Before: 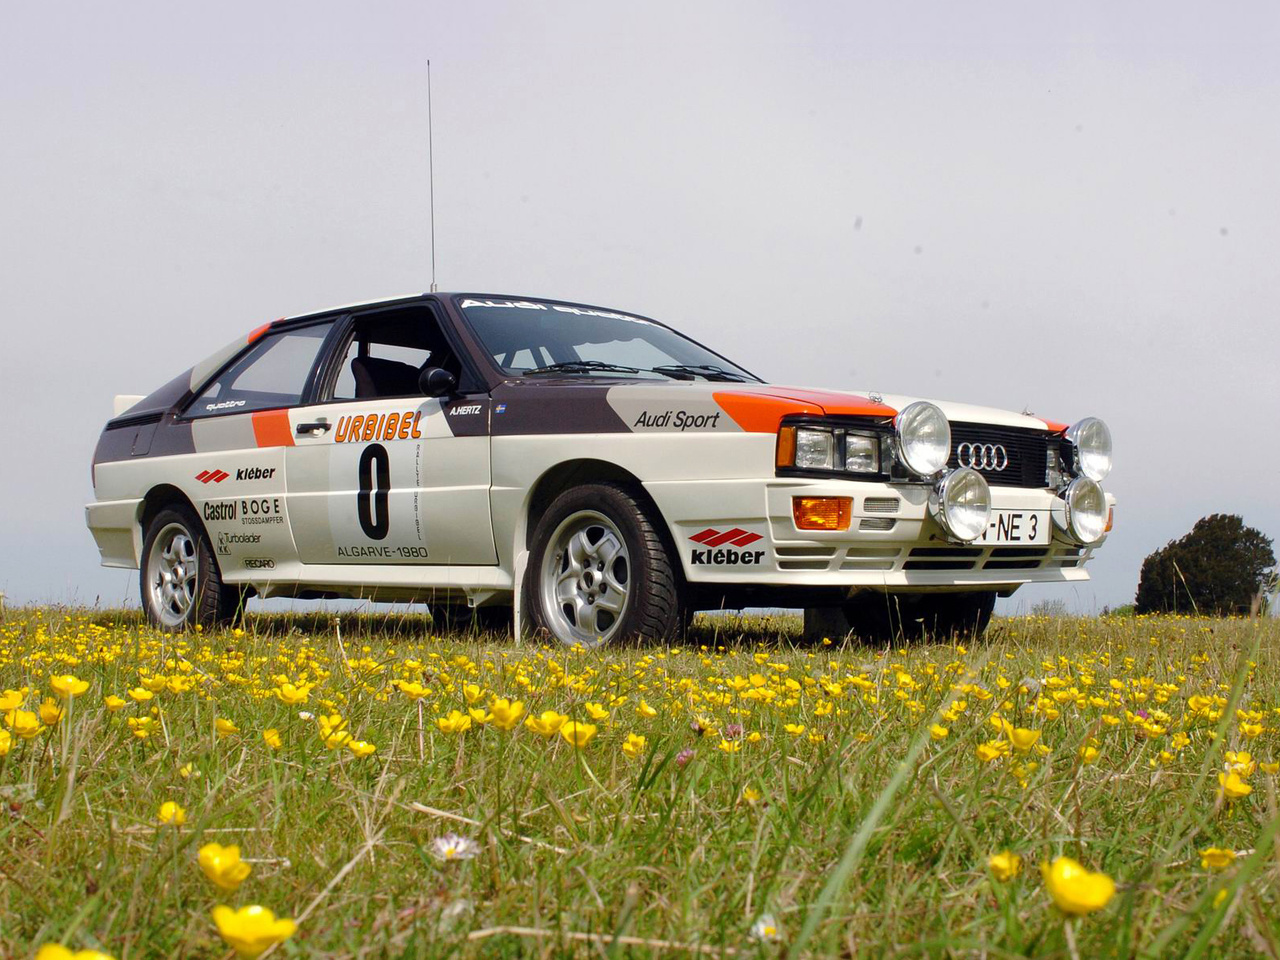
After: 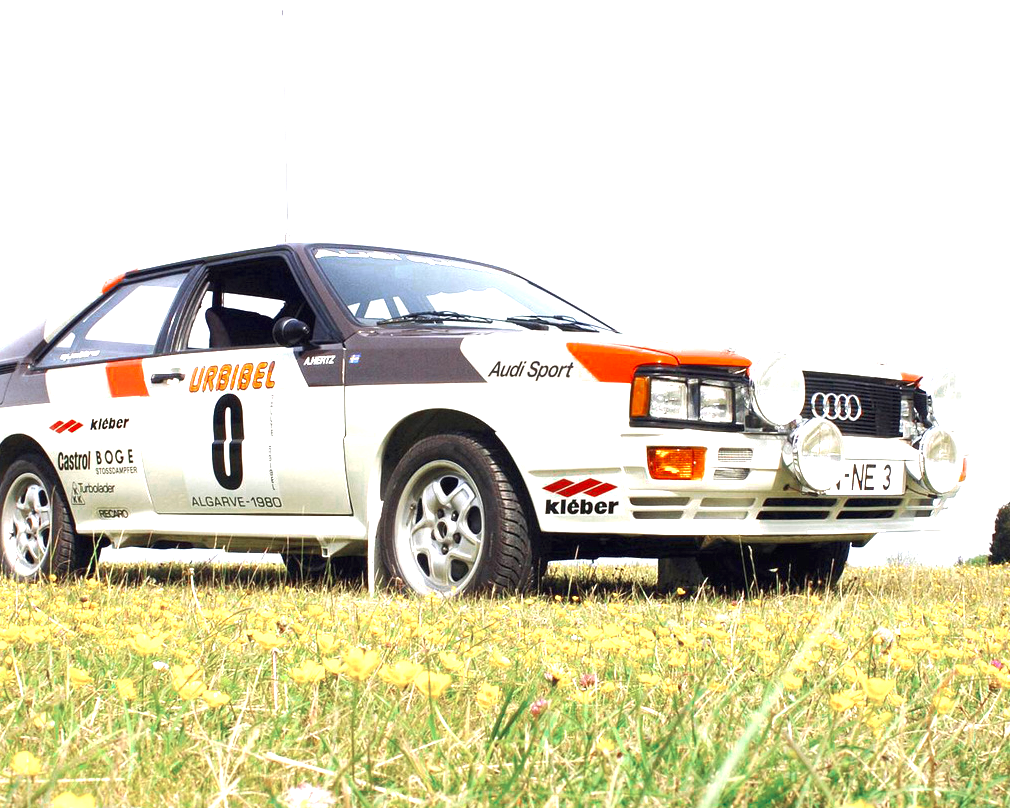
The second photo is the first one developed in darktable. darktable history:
color zones: curves: ch0 [(0, 0.5) (0.125, 0.4) (0.25, 0.5) (0.375, 0.4) (0.5, 0.4) (0.625, 0.6) (0.75, 0.6) (0.875, 0.5)]; ch1 [(0, 0.35) (0.125, 0.45) (0.25, 0.35) (0.375, 0.35) (0.5, 0.35) (0.625, 0.35) (0.75, 0.45) (0.875, 0.35)]; ch2 [(0, 0.6) (0.125, 0.5) (0.25, 0.5) (0.375, 0.6) (0.5, 0.6) (0.625, 0.5) (0.75, 0.5) (0.875, 0.5)]
exposure: black level correction 0, exposure 1.751 EV, compensate highlight preservation false
contrast equalizer: octaves 7, y [[0.5, 0.5, 0.472, 0.5, 0.5, 0.5], [0.5 ×6], [0.5 ×6], [0 ×6], [0 ×6]]
crop: left 11.453%, top 5.303%, right 9.574%, bottom 10.469%
